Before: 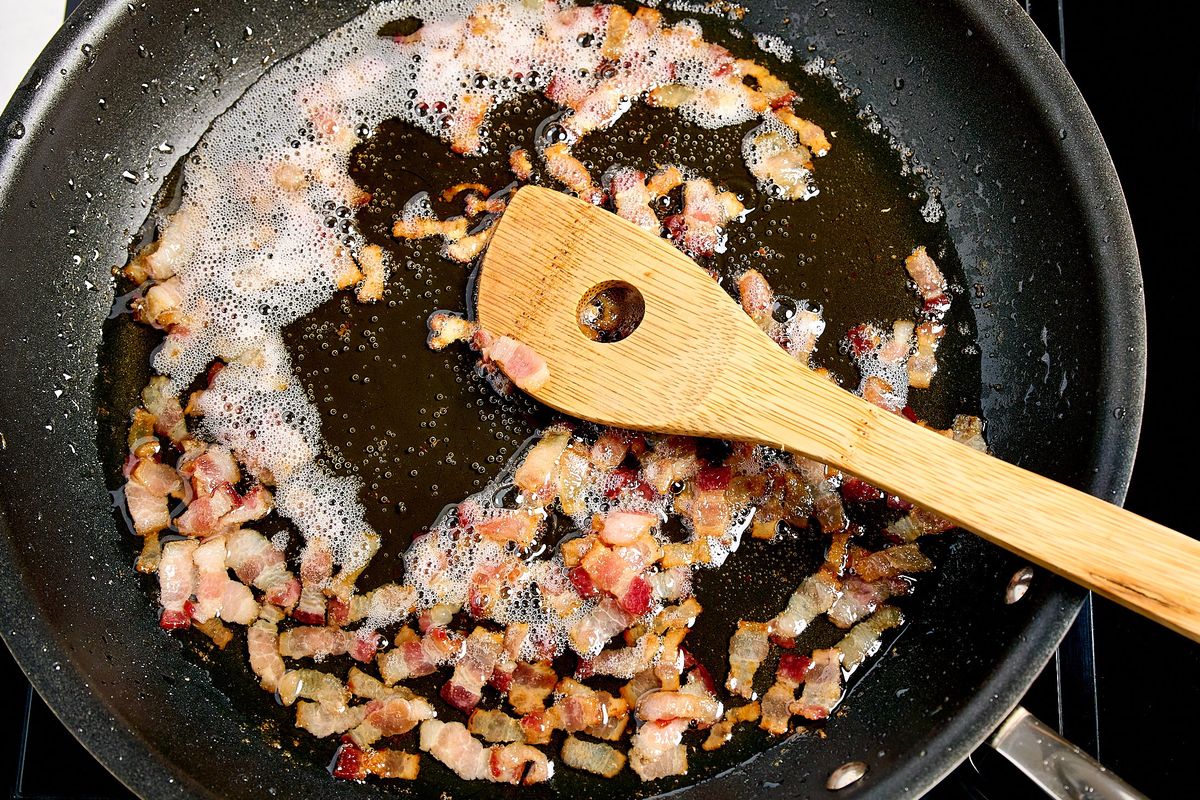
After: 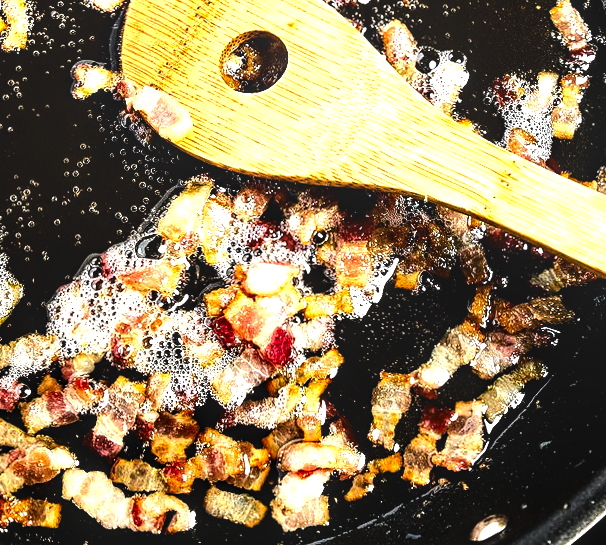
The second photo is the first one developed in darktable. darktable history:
crop and rotate: left 29.237%, top 31.152%, right 19.807%
levels: mode automatic, black 8.58%, gray 59.42%, levels [0, 0.445, 1]
rotate and perspective: rotation 0.192°, lens shift (horizontal) -0.015, crop left 0.005, crop right 0.996, crop top 0.006, crop bottom 0.99
local contrast: on, module defaults
tone equalizer: -8 EV -0.75 EV, -7 EV -0.7 EV, -6 EV -0.6 EV, -5 EV -0.4 EV, -3 EV 0.4 EV, -2 EV 0.6 EV, -1 EV 0.7 EV, +0 EV 0.75 EV, edges refinement/feathering 500, mask exposure compensation -1.57 EV, preserve details no
contrast brightness saturation: contrast 0.12, brightness -0.12, saturation 0.2
exposure: black level correction 0.001, exposure 0.5 EV, compensate exposure bias true, compensate highlight preservation false
